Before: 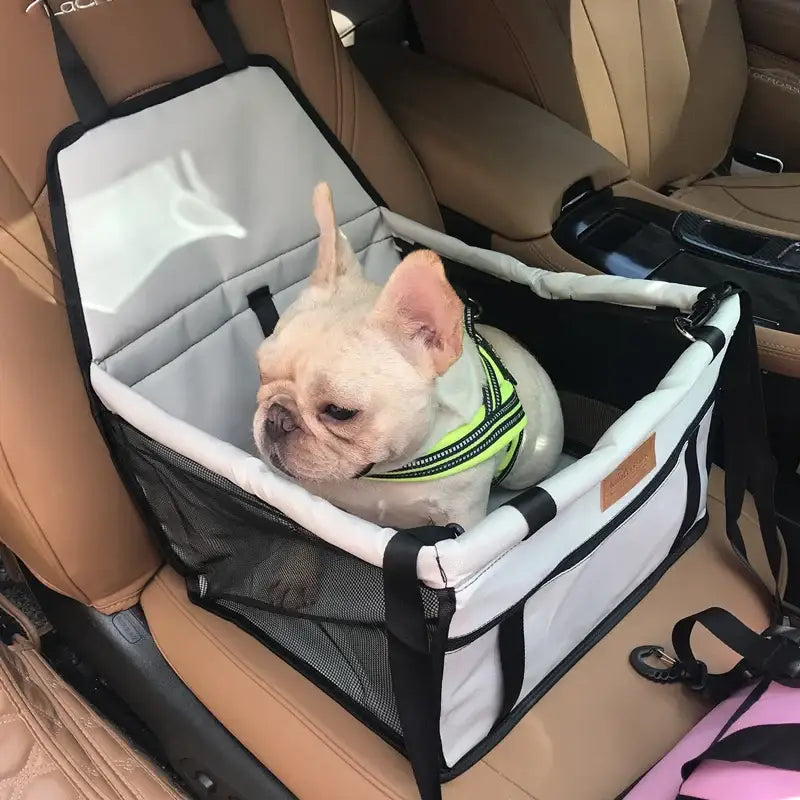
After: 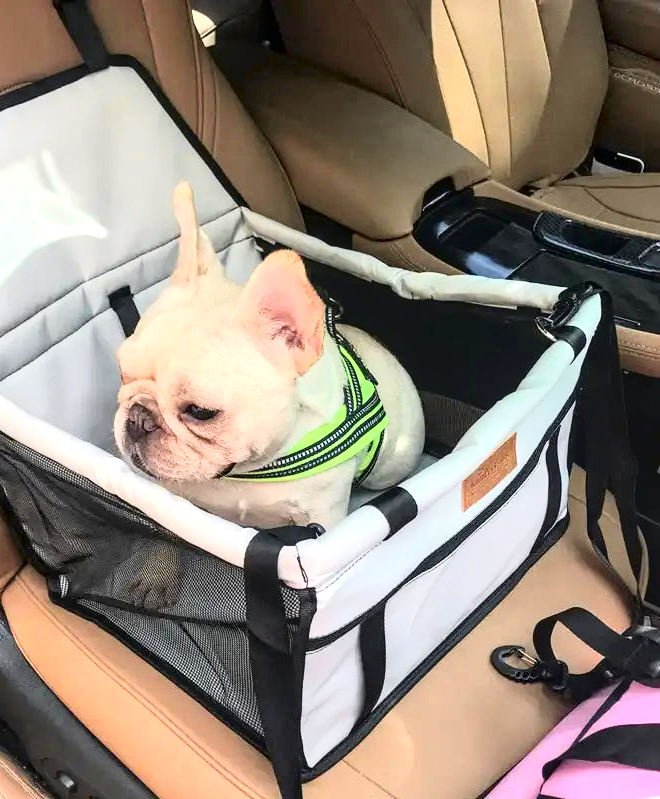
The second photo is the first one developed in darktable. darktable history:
exposure: black level correction 0, exposure 0.5 EV, compensate exposure bias true, compensate highlight preservation false
tone curve: curves: ch0 [(0, 0.013) (0.054, 0.018) (0.205, 0.191) (0.289, 0.292) (0.39, 0.424) (0.493, 0.551) (0.647, 0.752) (0.778, 0.895) (1, 0.998)]; ch1 [(0, 0) (0.385, 0.343) (0.439, 0.415) (0.494, 0.495) (0.501, 0.501) (0.51, 0.509) (0.54, 0.546) (0.586, 0.606) (0.66, 0.701) (0.783, 0.804) (1, 1)]; ch2 [(0, 0) (0.32, 0.281) (0.403, 0.399) (0.441, 0.428) (0.47, 0.469) (0.498, 0.496) (0.524, 0.538) (0.566, 0.579) (0.633, 0.665) (0.7, 0.711) (1, 1)], color space Lab, independent channels, preserve colors none
crop: left 17.458%, bottom 0.042%
local contrast: on, module defaults
